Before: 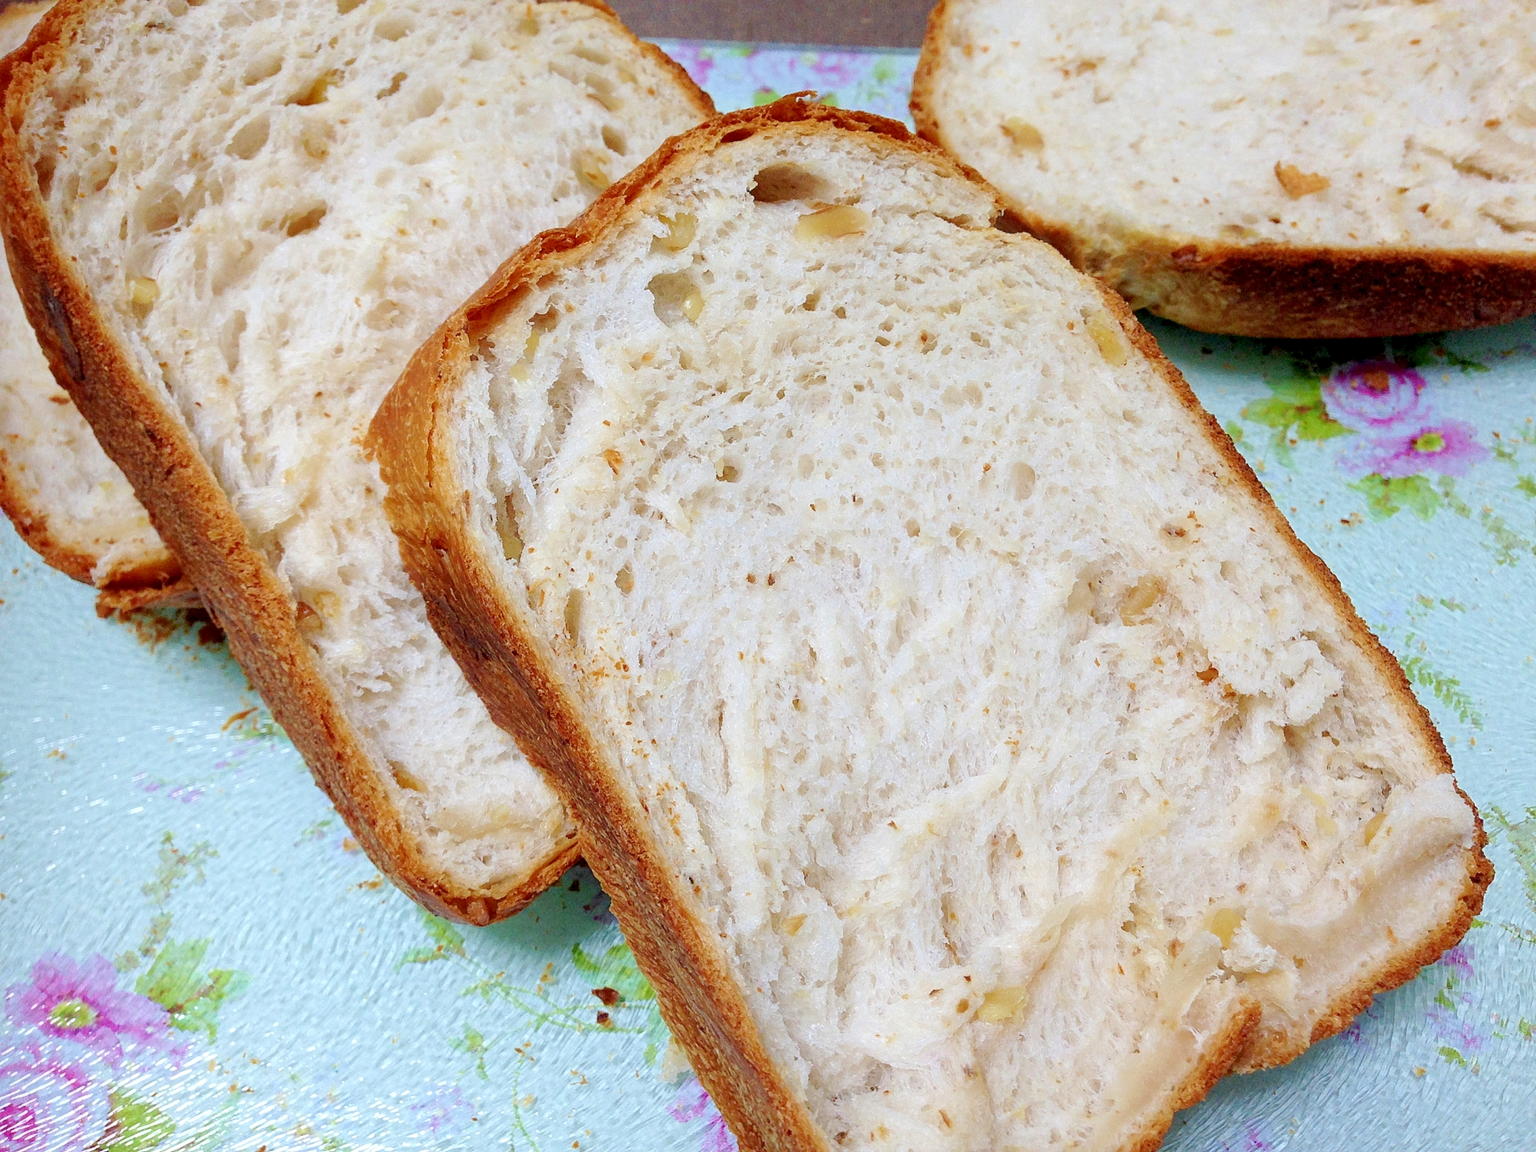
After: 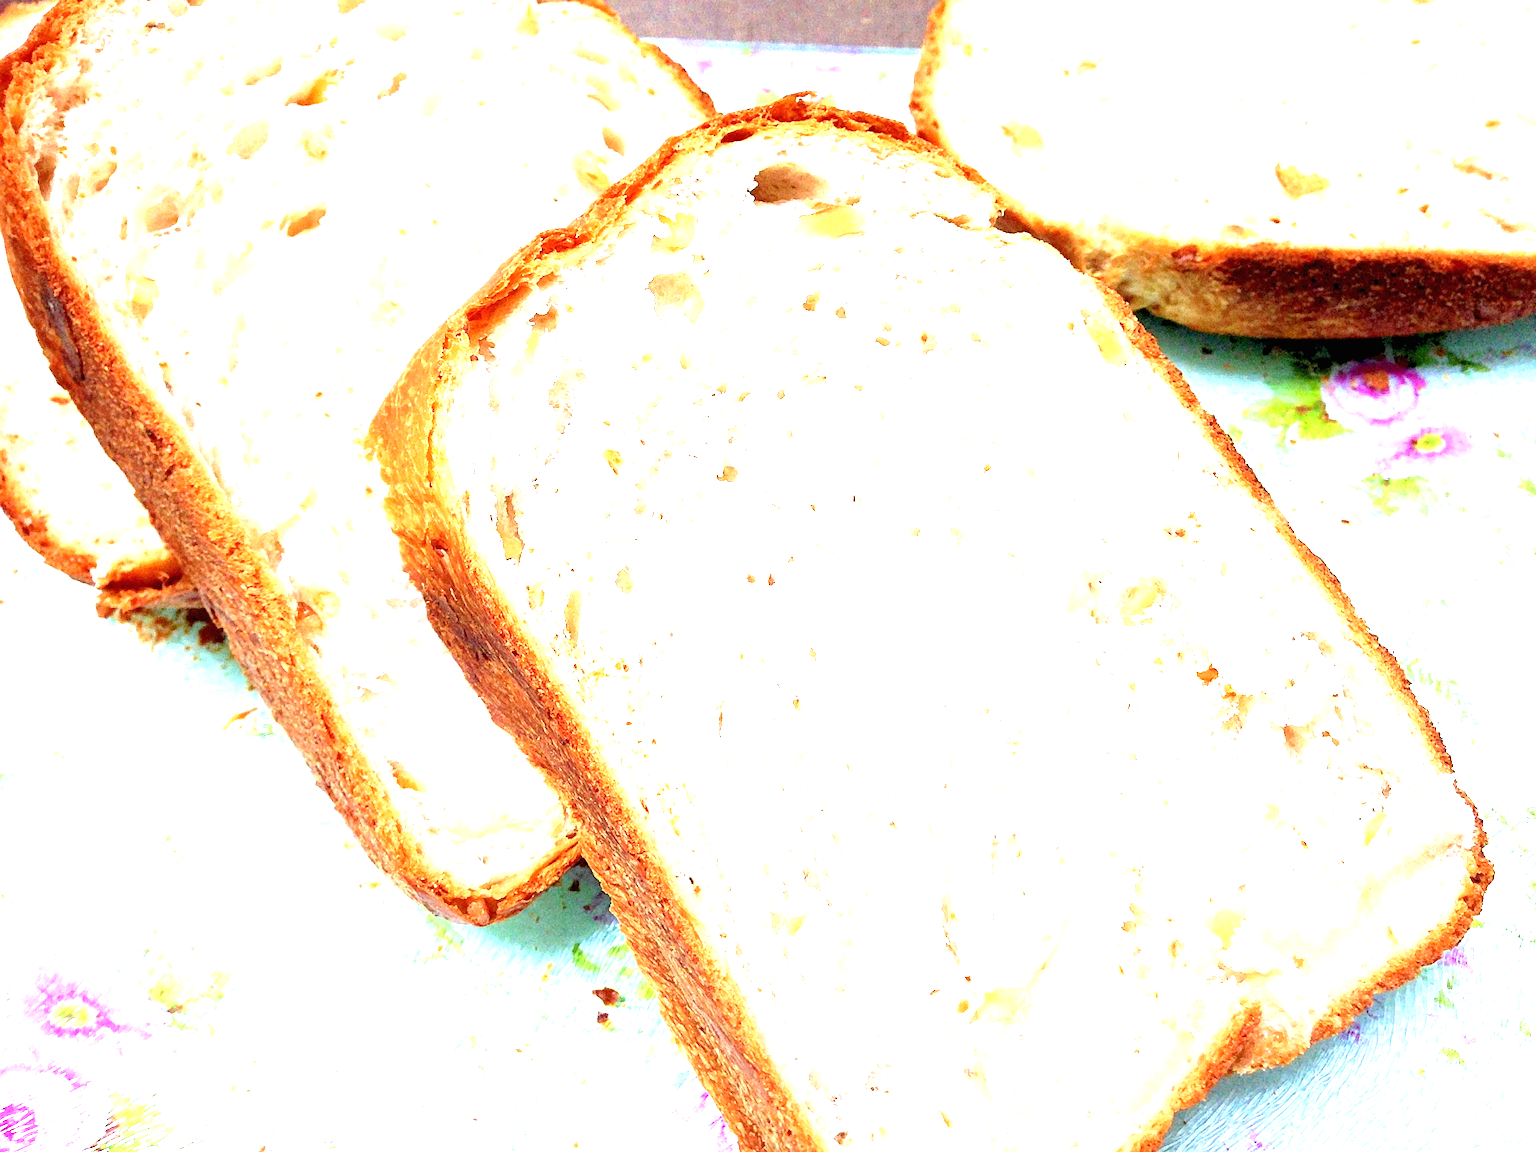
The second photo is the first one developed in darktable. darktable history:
exposure: black level correction 0, exposure 1.745 EV, compensate highlight preservation false
